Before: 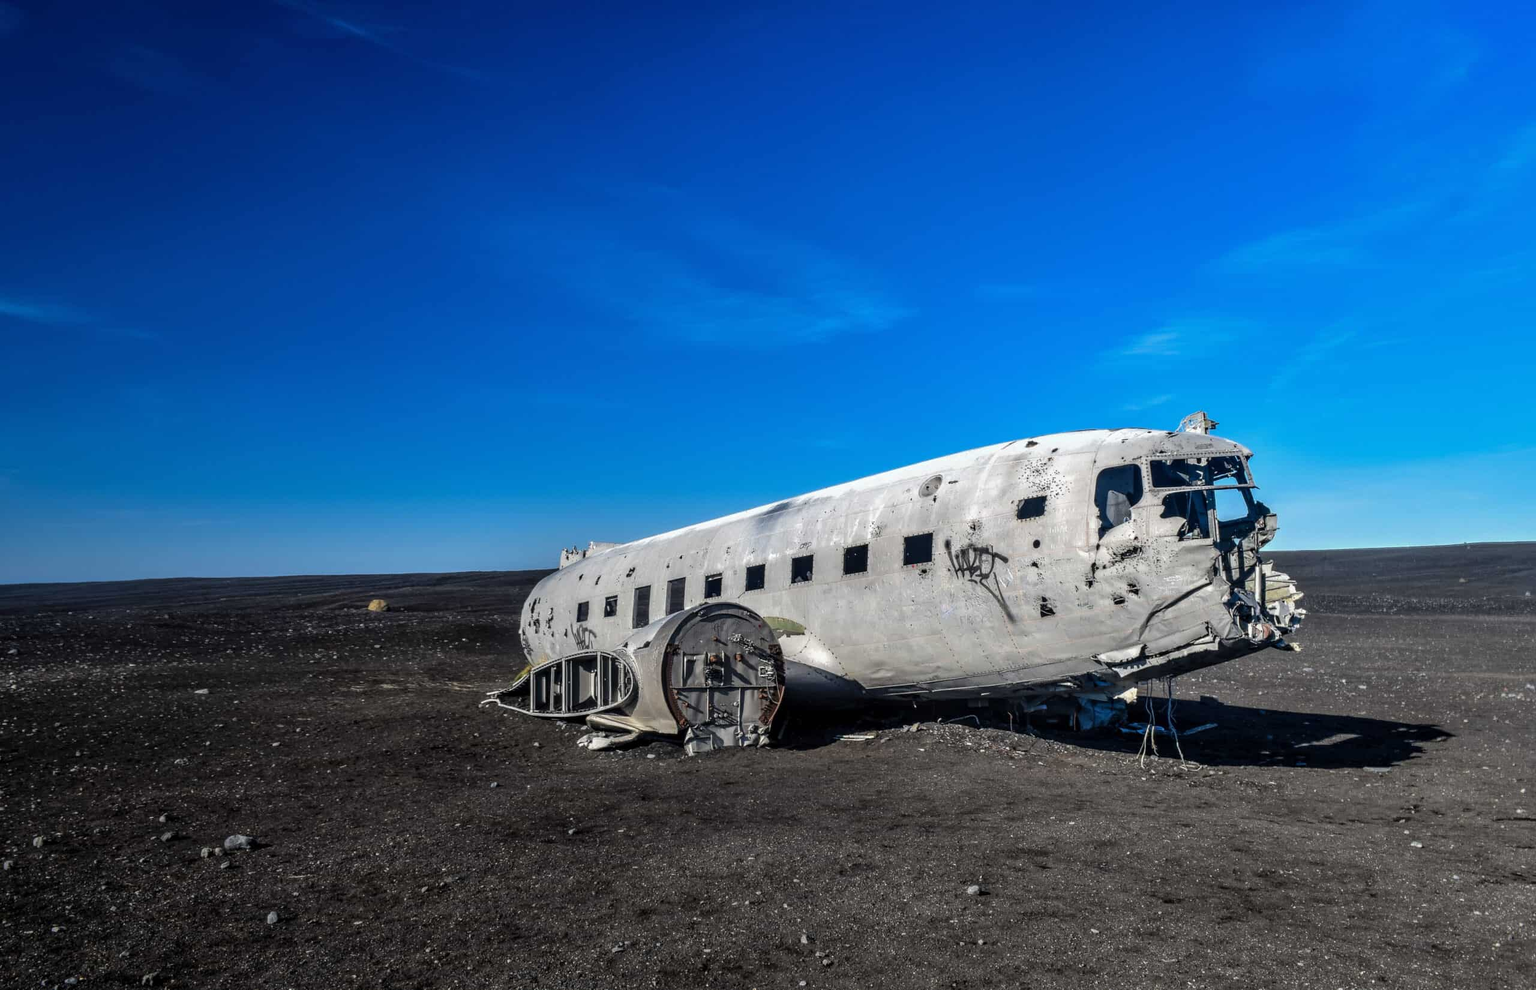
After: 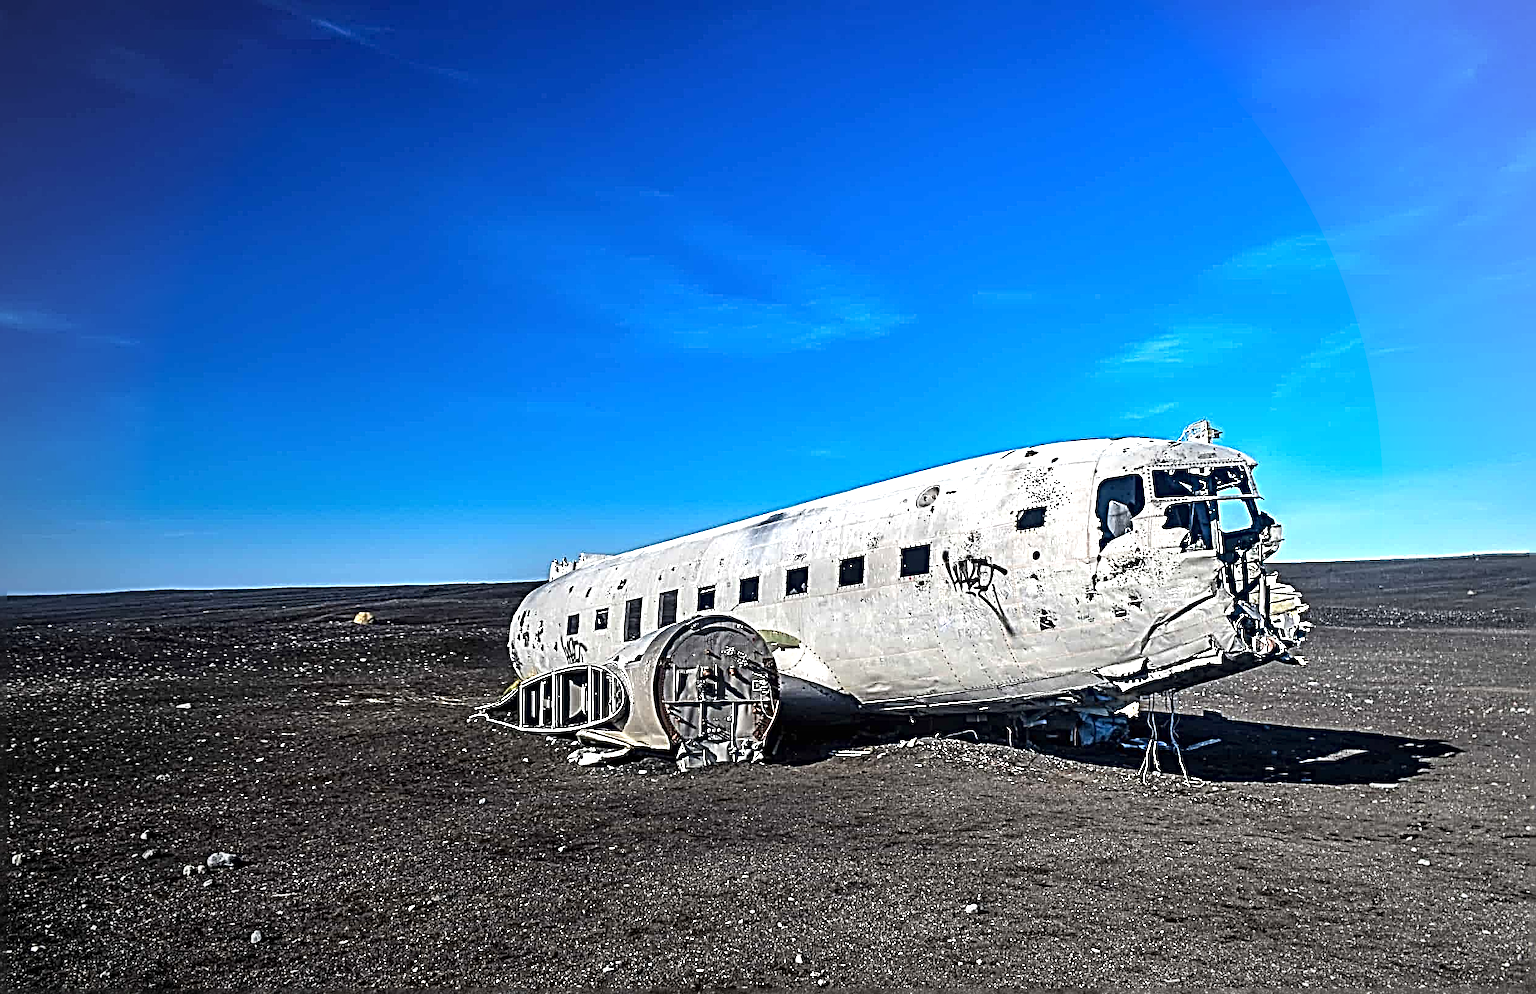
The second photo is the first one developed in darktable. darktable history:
crop and rotate: left 1.441%, right 0.555%, bottom 1.52%
sharpen: radius 4.053, amount 1.996
exposure: black level correction 0, exposure 0.7 EV, compensate highlight preservation false
vignetting: fall-off radius 81.1%, unbound false
local contrast: mode bilateral grid, contrast 20, coarseness 50, detail 103%, midtone range 0.2
